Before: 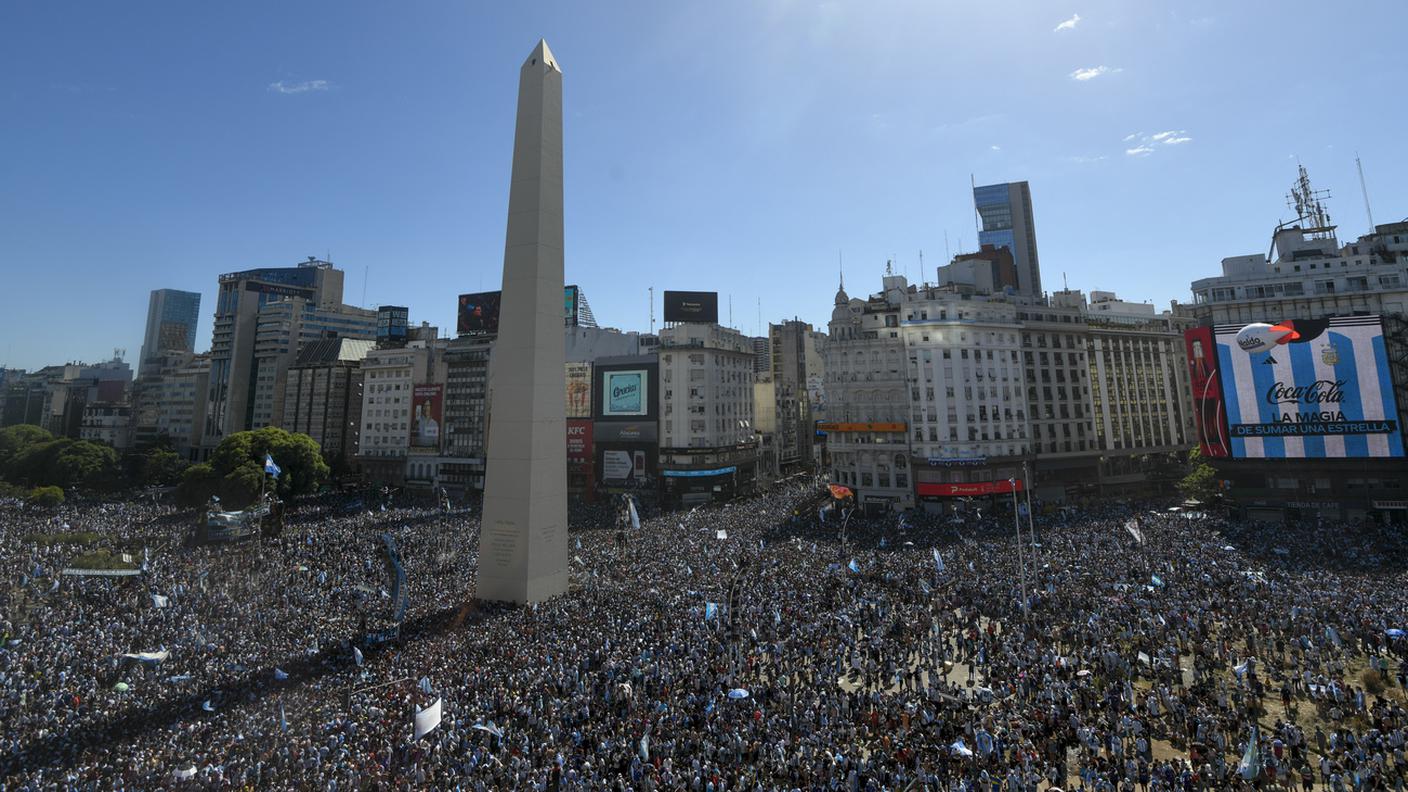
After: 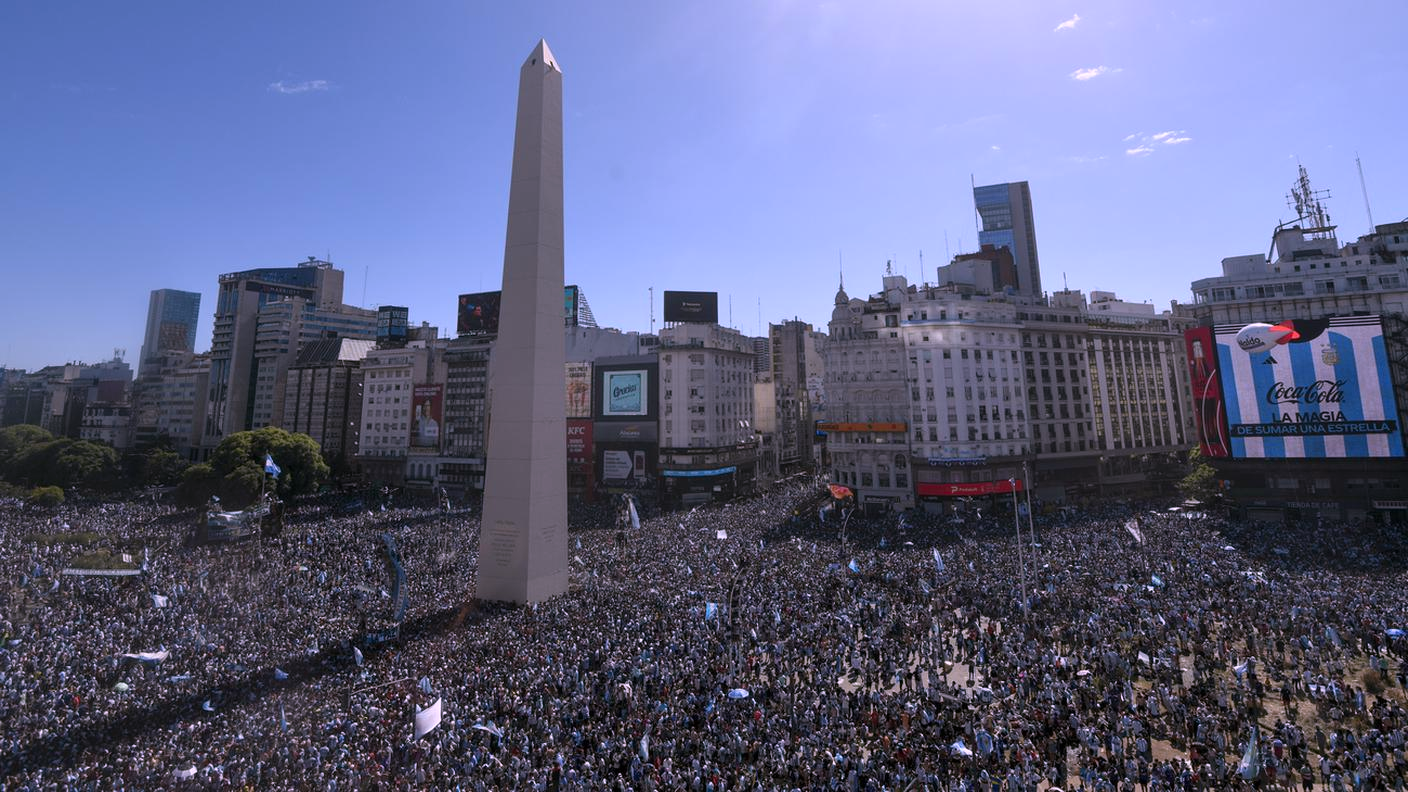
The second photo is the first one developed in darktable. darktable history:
color correction: highlights a* 15.72, highlights b* -20.02
